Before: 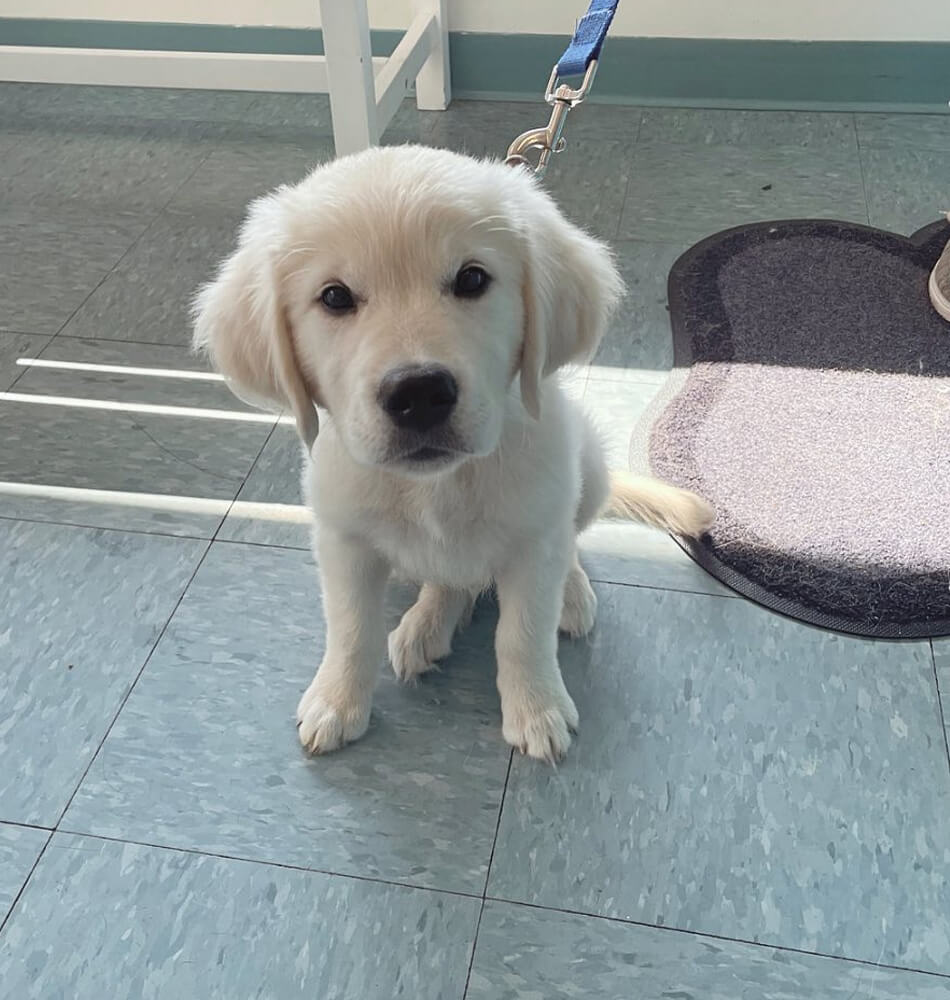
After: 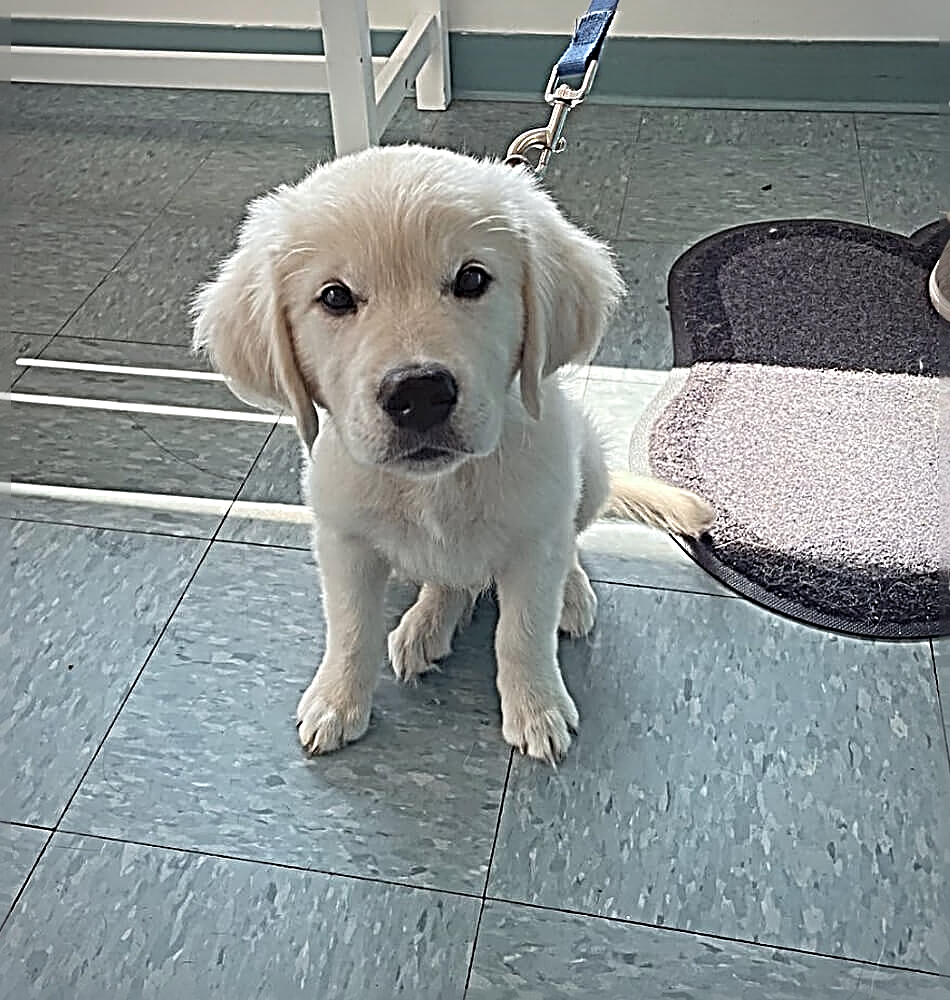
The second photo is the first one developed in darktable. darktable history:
sharpen: radius 4.053, amount 1.992
vignetting: brightness -0.397, saturation -0.292, automatic ratio true
